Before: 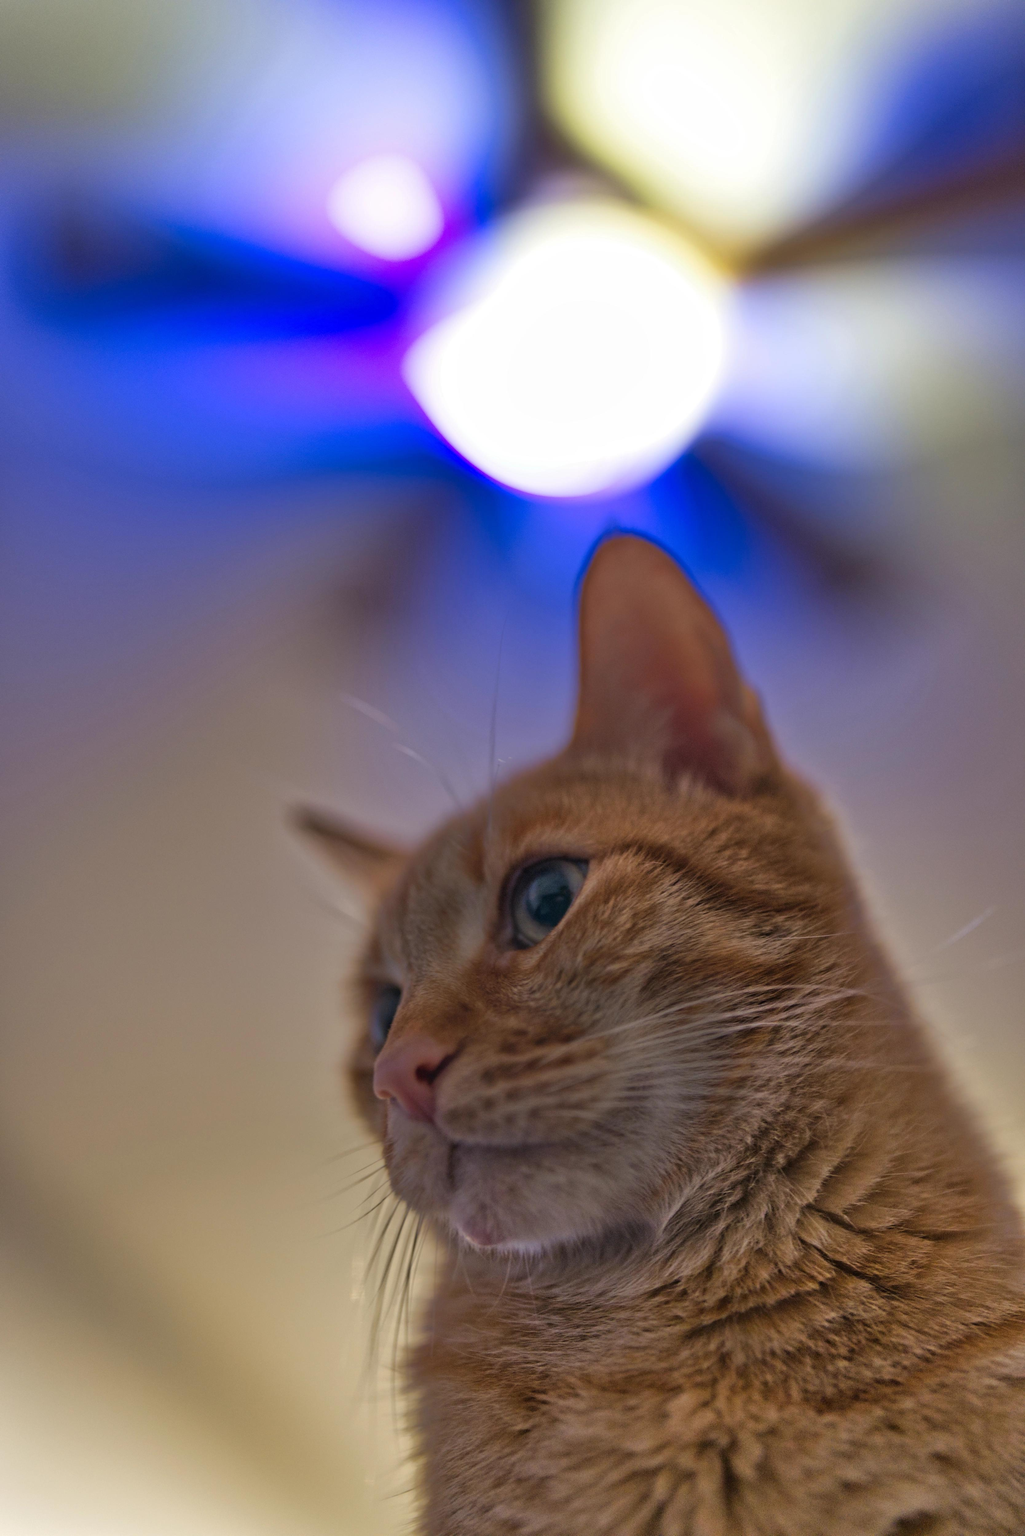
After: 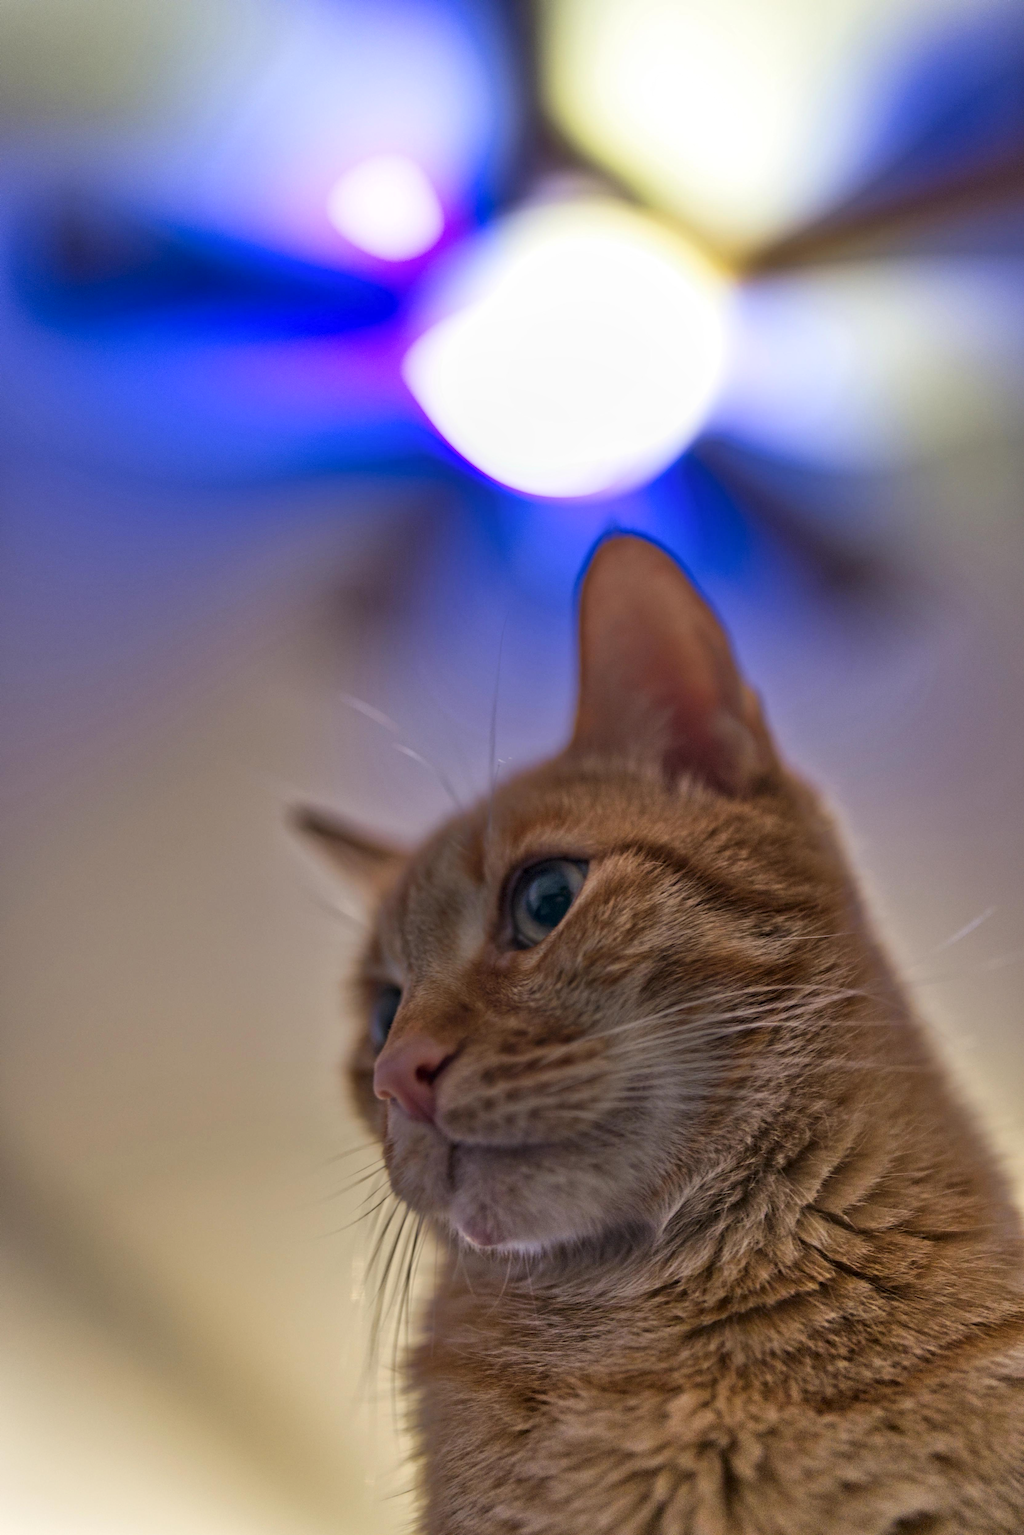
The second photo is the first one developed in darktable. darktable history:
local contrast: detail 118%
contrast brightness saturation: contrast 0.151, brightness 0.042
